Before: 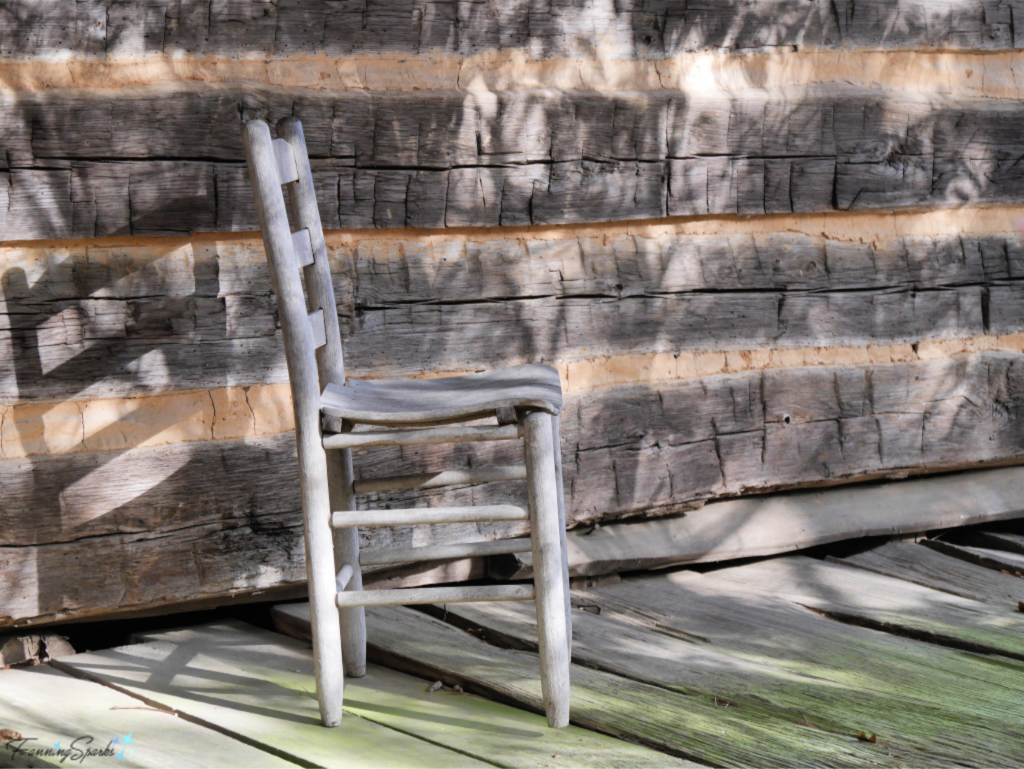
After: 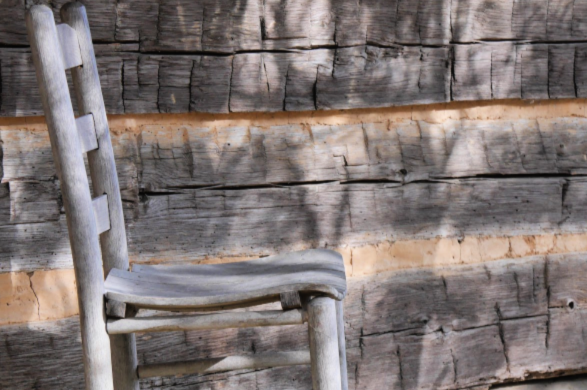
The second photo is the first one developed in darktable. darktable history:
crop: left 21.148%, top 15.035%, right 21.527%, bottom 34.172%
